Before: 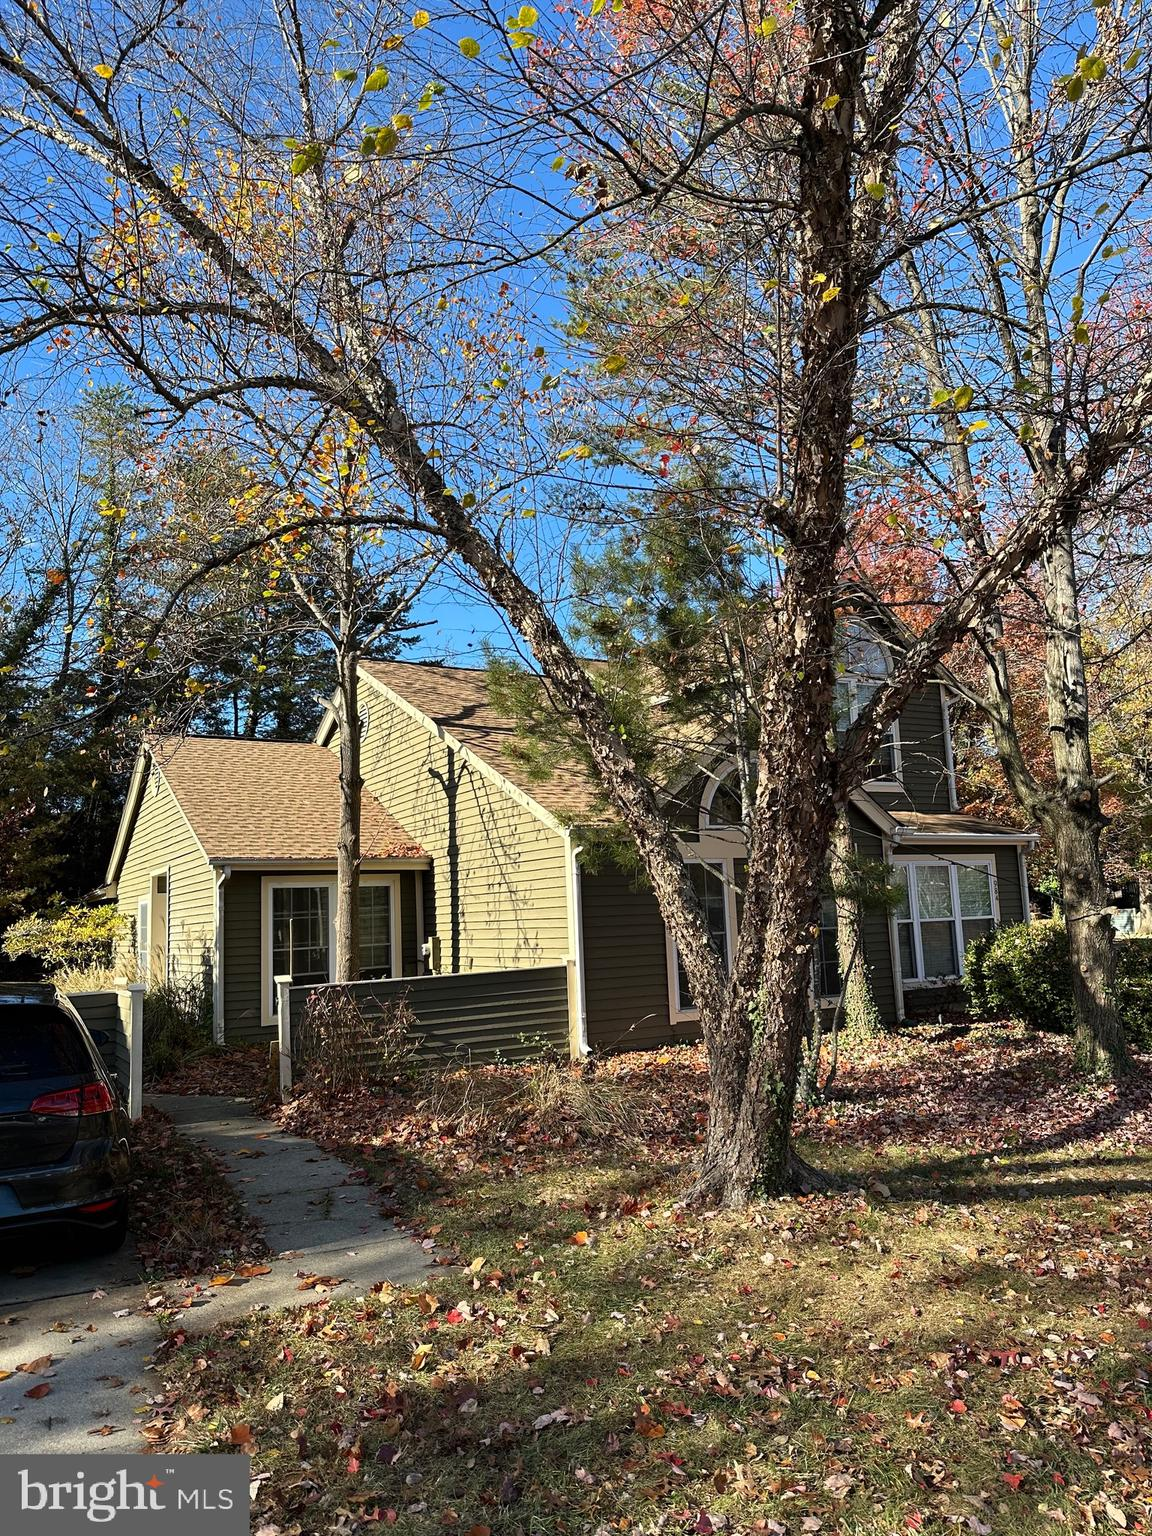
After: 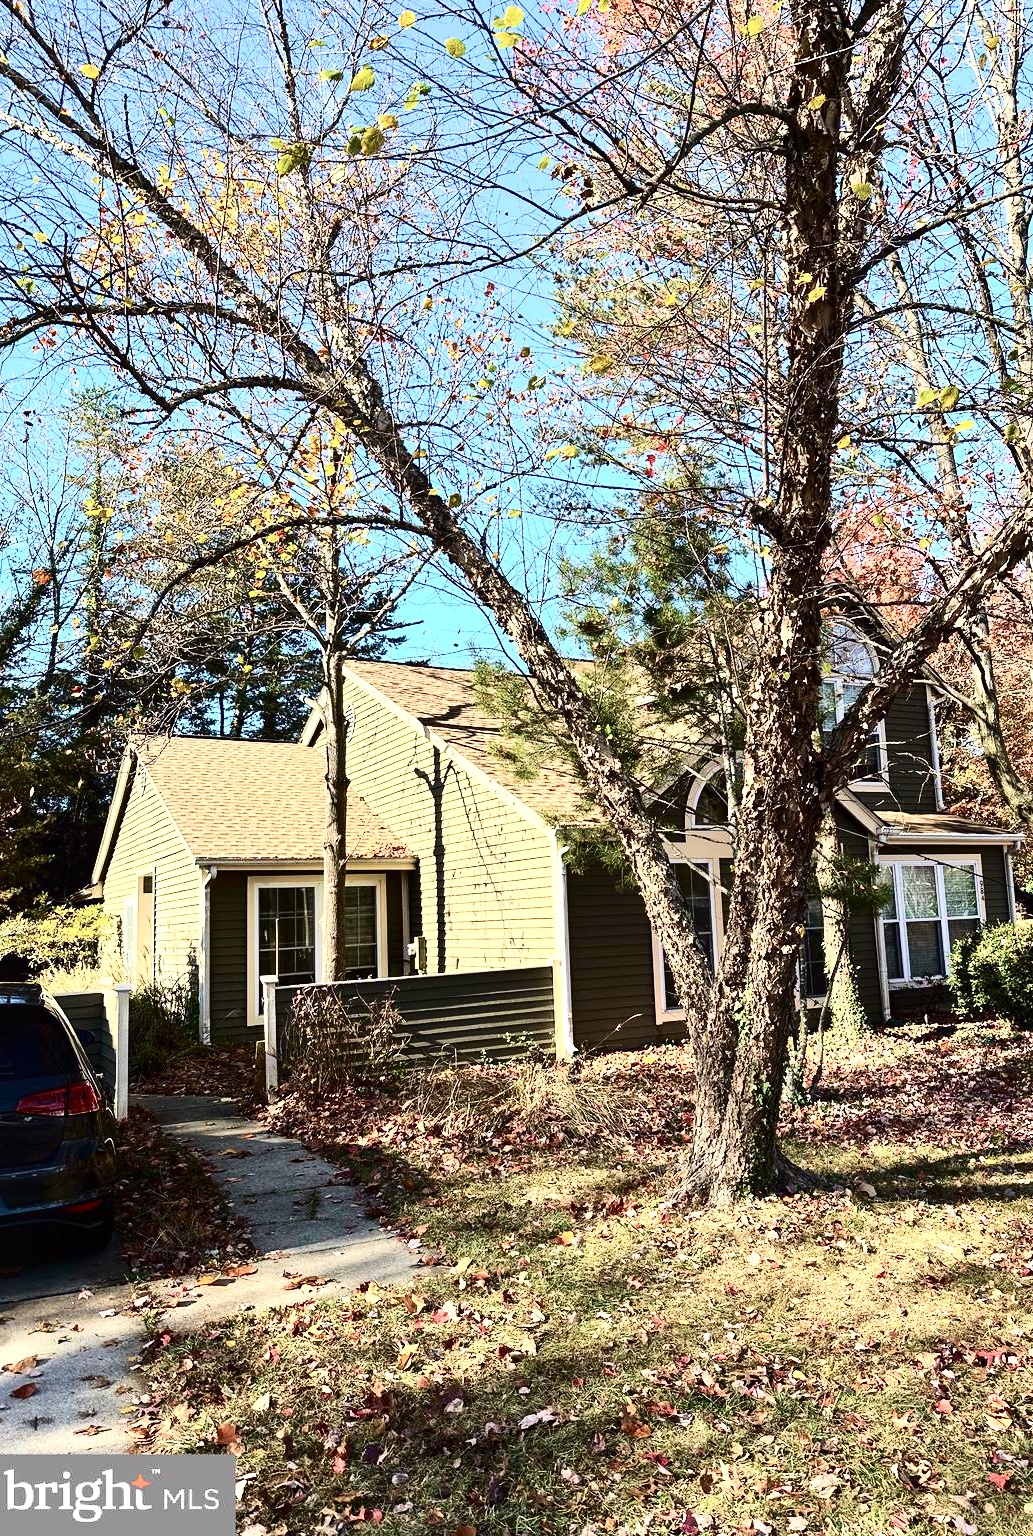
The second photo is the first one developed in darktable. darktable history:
crop and rotate: left 1.28%, right 8.971%
contrast brightness saturation: contrast 0.252, saturation -0.308
tone curve: curves: ch0 [(0, 0.011) (0.139, 0.106) (0.295, 0.271) (0.499, 0.523) (0.739, 0.782) (0.857, 0.879) (1, 0.967)]; ch1 [(0, 0) (0.291, 0.229) (0.394, 0.365) (0.469, 0.456) (0.495, 0.497) (0.524, 0.53) (0.588, 0.62) (0.725, 0.779) (1, 1)]; ch2 [(0, 0) (0.125, 0.089) (0.35, 0.317) (0.437, 0.42) (0.502, 0.499) (0.537, 0.551) (0.613, 0.636) (1, 1)], color space Lab, independent channels, preserve colors none
local contrast: mode bilateral grid, contrast 19, coarseness 49, detail 120%, midtone range 0.2
velvia: strength 30.25%
exposure: black level correction 0, exposure 1.001 EV, compensate highlight preservation false
